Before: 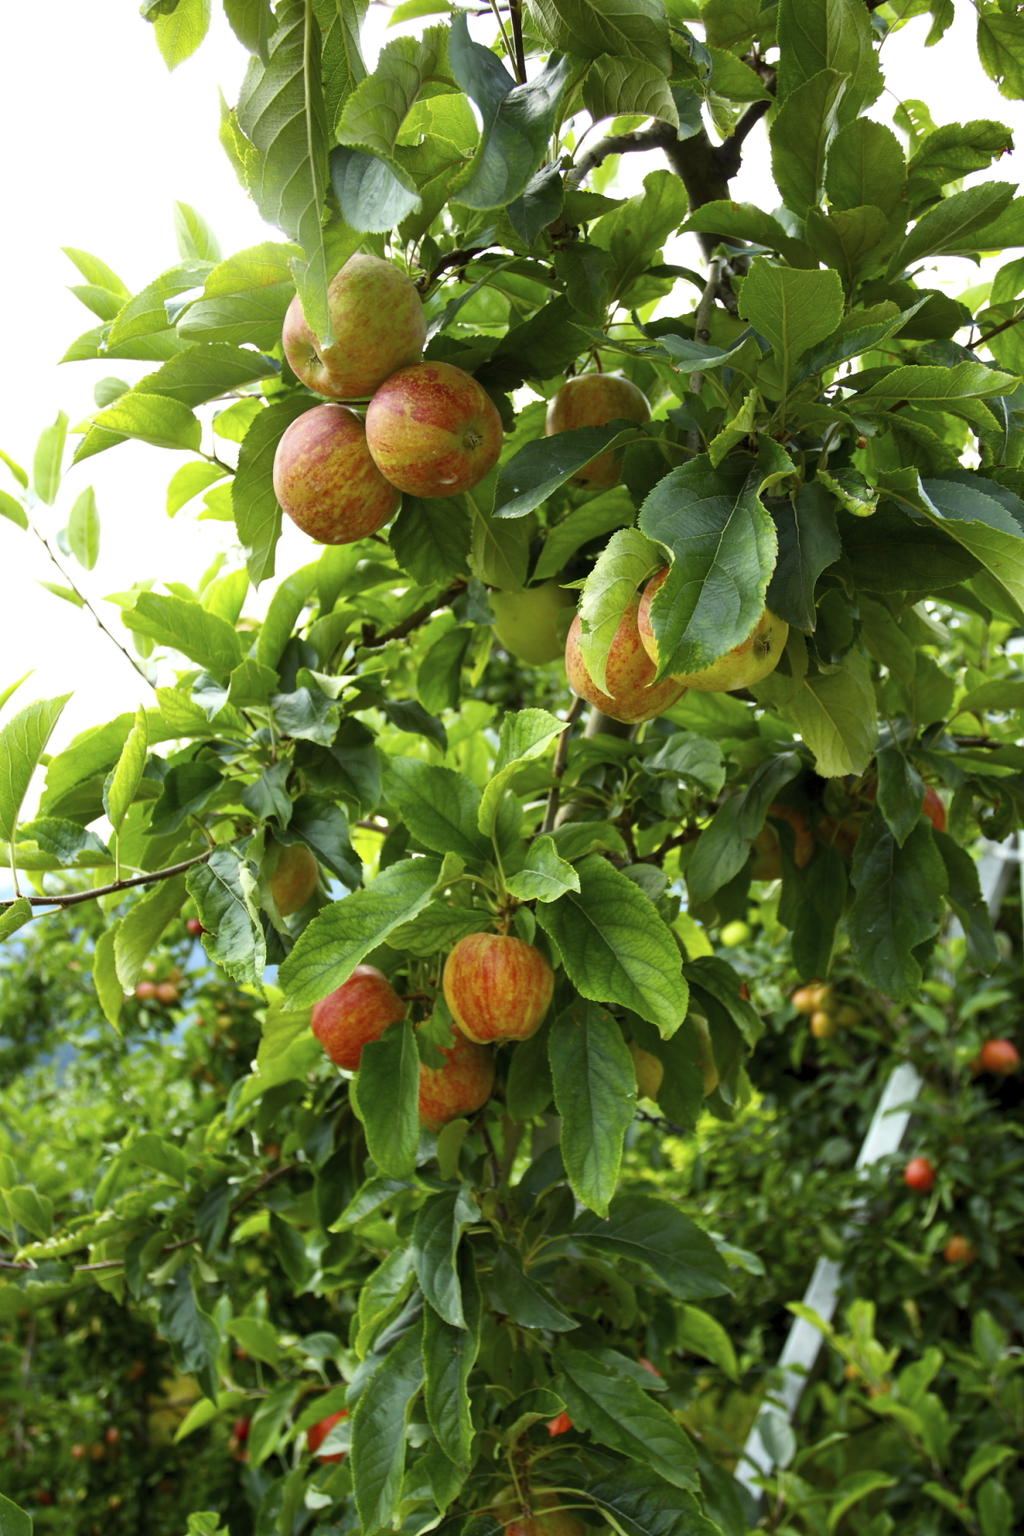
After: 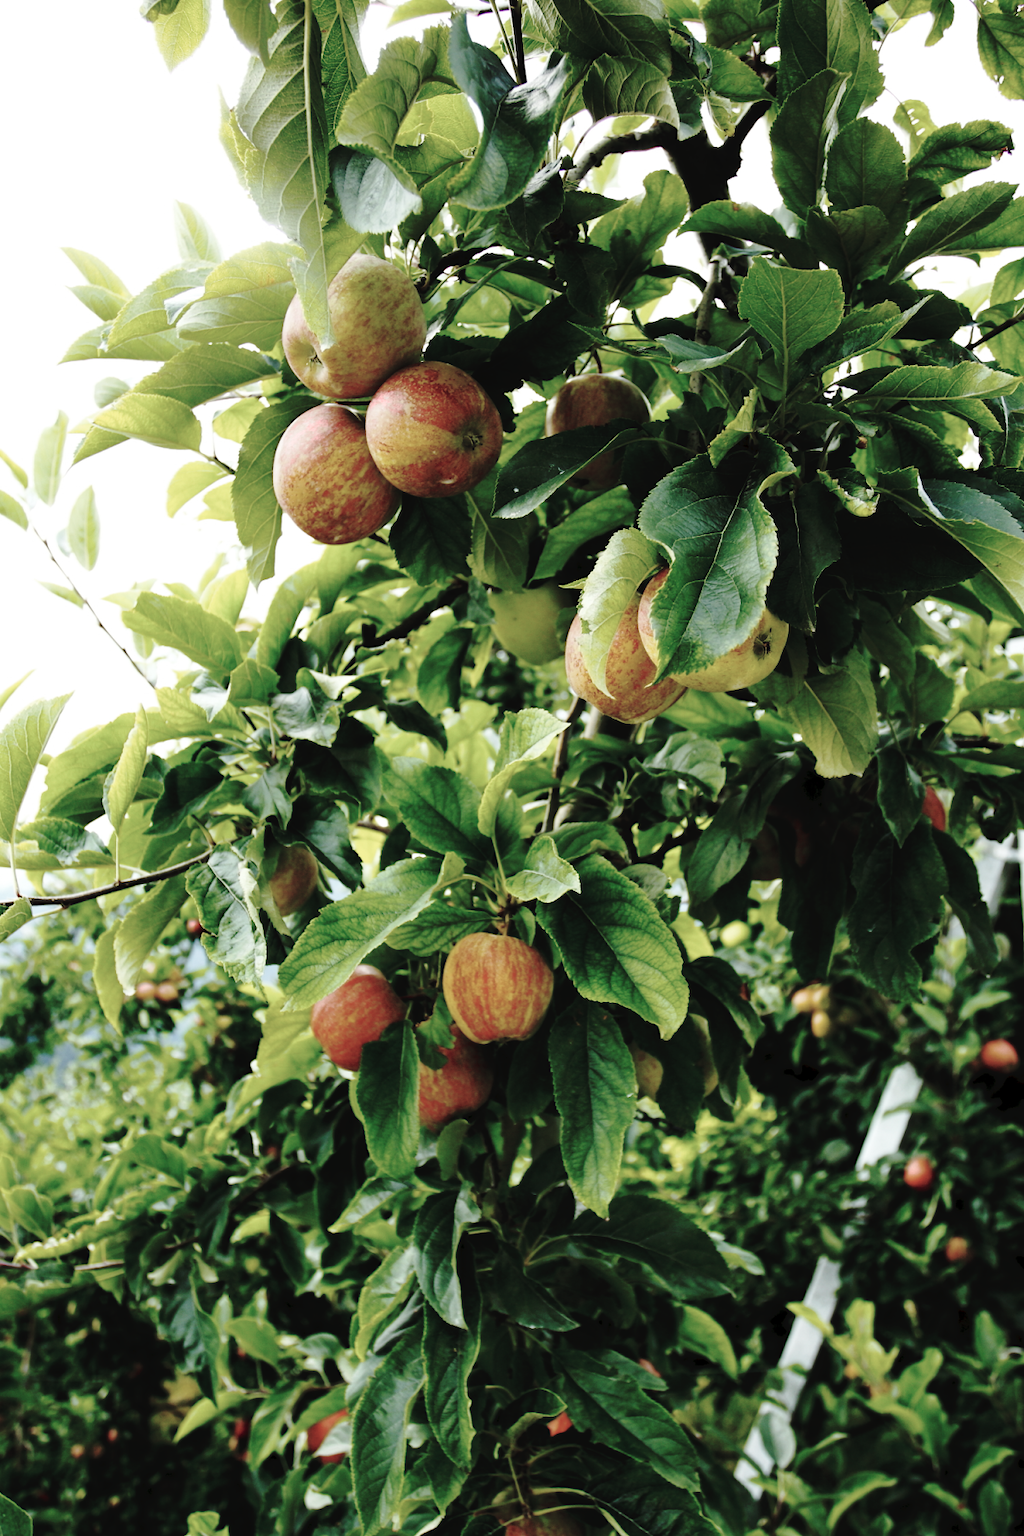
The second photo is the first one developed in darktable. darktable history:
tone curve: curves: ch0 [(0, 0) (0.003, 0.03) (0.011, 0.032) (0.025, 0.035) (0.044, 0.038) (0.069, 0.041) (0.1, 0.058) (0.136, 0.091) (0.177, 0.133) (0.224, 0.181) (0.277, 0.268) (0.335, 0.363) (0.399, 0.461) (0.468, 0.554) (0.543, 0.633) (0.623, 0.709) (0.709, 0.784) (0.801, 0.869) (0.898, 0.938) (1, 1)], preserve colors none
base curve: curves: ch0 [(0, 0) (0.073, 0.04) (0.157, 0.139) (0.492, 0.492) (0.758, 0.758) (1, 1)], preserve colors none
color zones: curves: ch0 [(0, 0.6) (0.129, 0.508) (0.193, 0.483) (0.429, 0.5) (0.571, 0.5) (0.714, 0.5) (0.857, 0.5) (1, 0.6)]; ch1 [(0, 0.481) (0.112, 0.245) (0.213, 0.223) (0.429, 0.233) (0.571, 0.231) (0.683, 0.242) (0.857, 0.296) (1, 0.481)]
